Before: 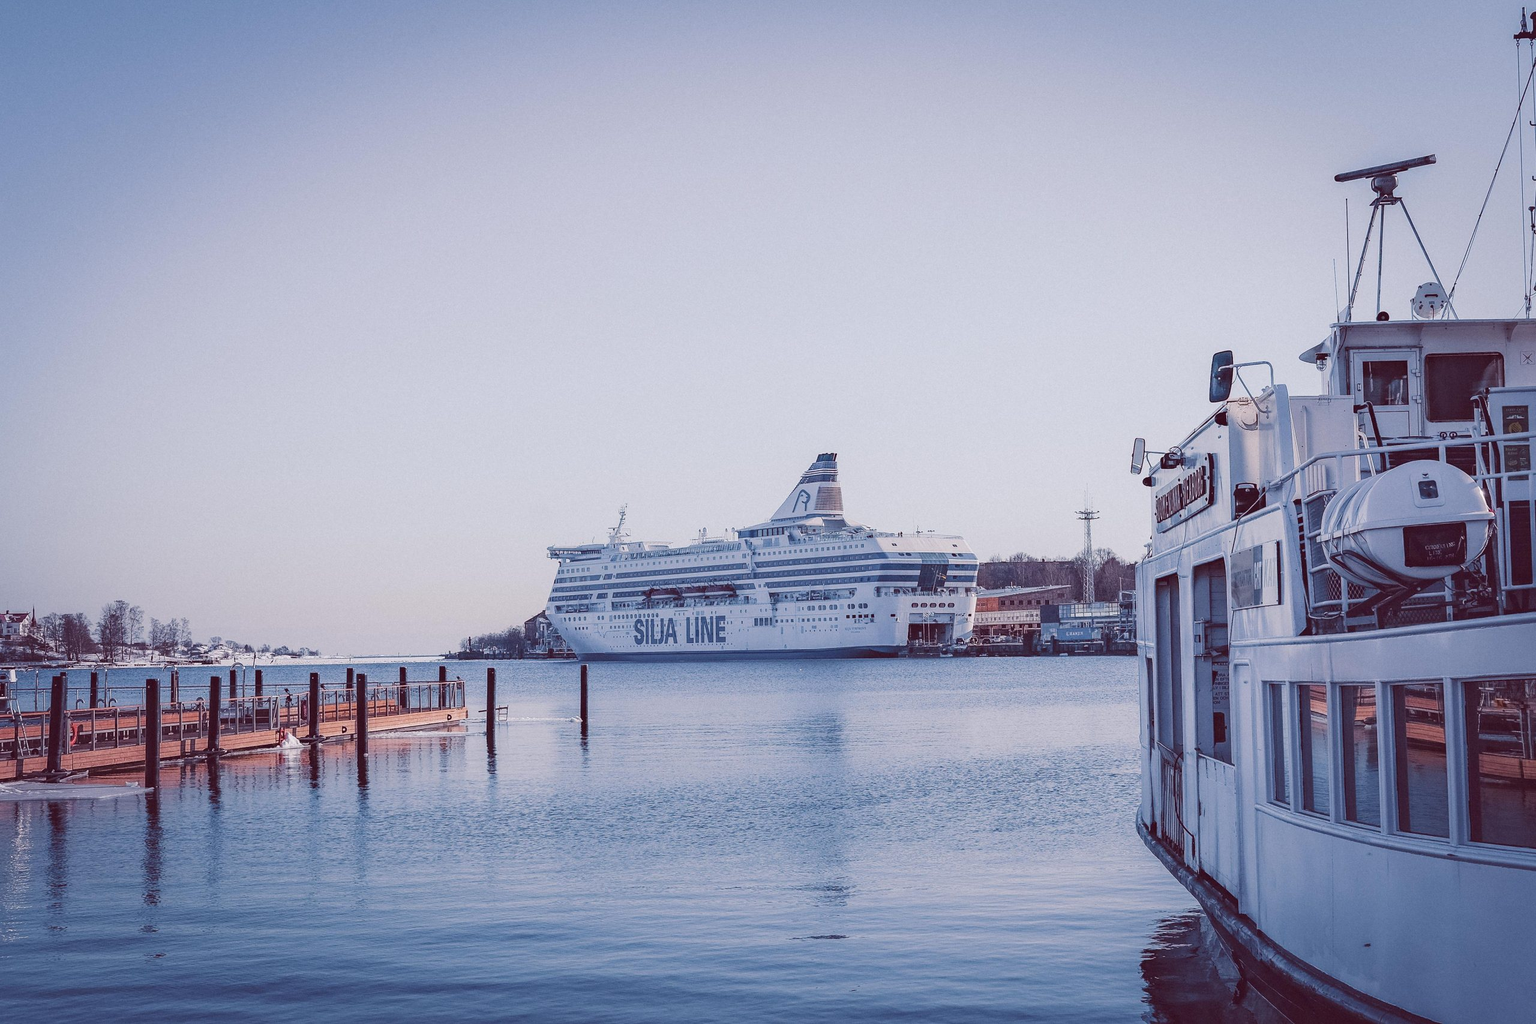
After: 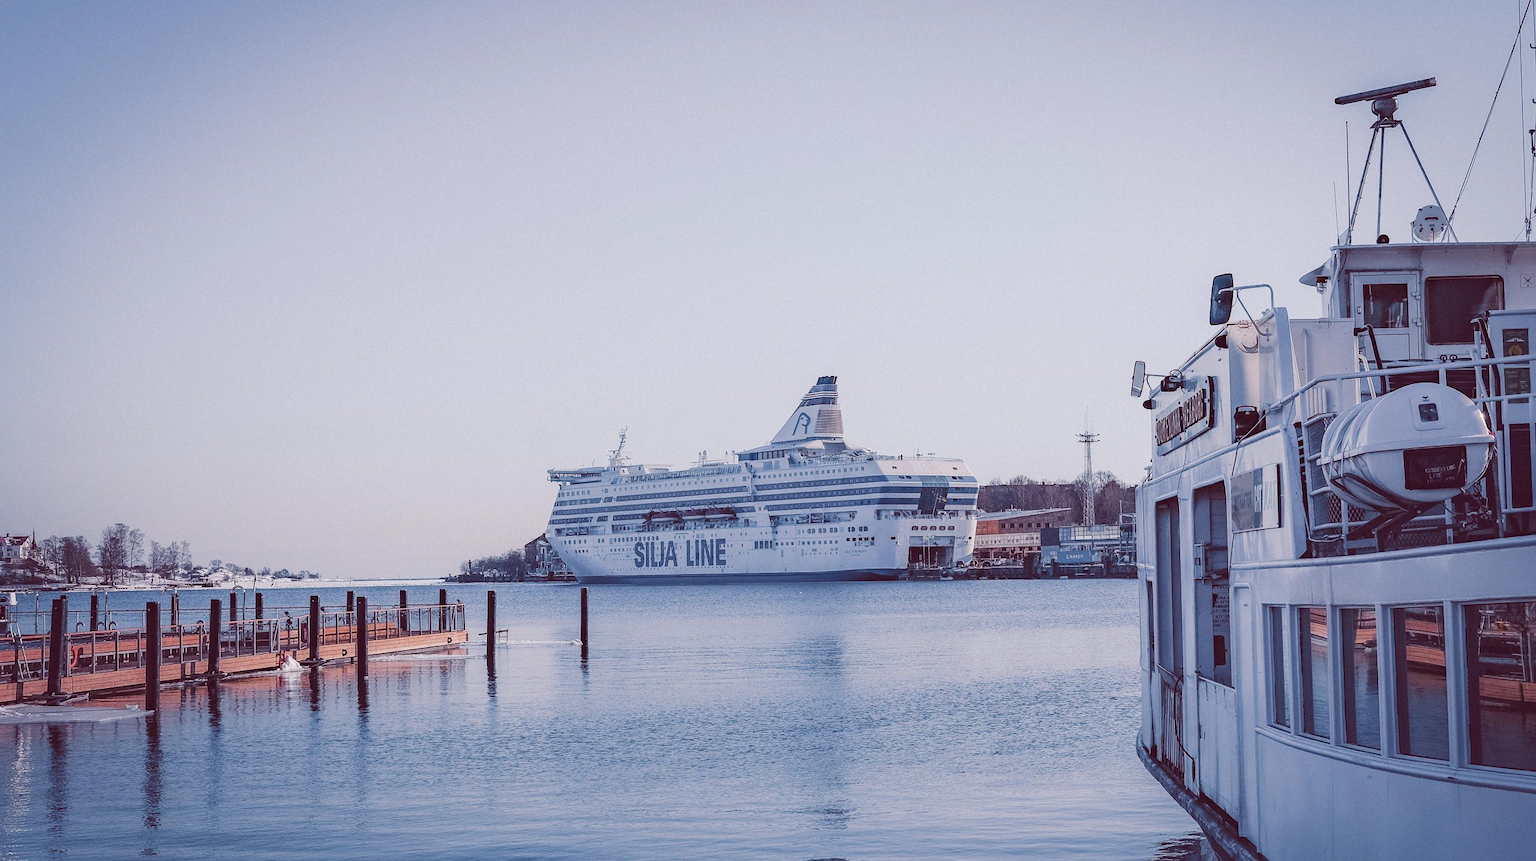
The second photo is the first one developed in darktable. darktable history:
crop: top 7.587%, bottom 8.248%
